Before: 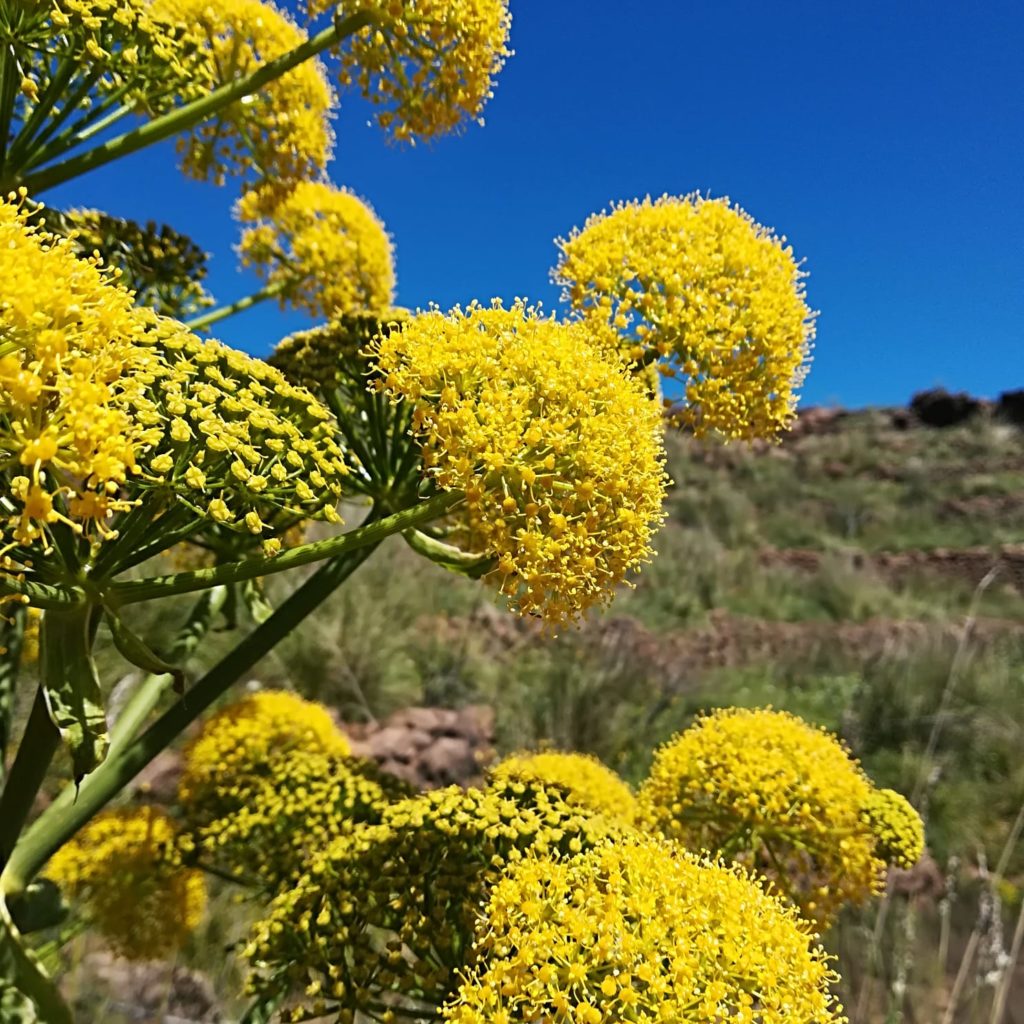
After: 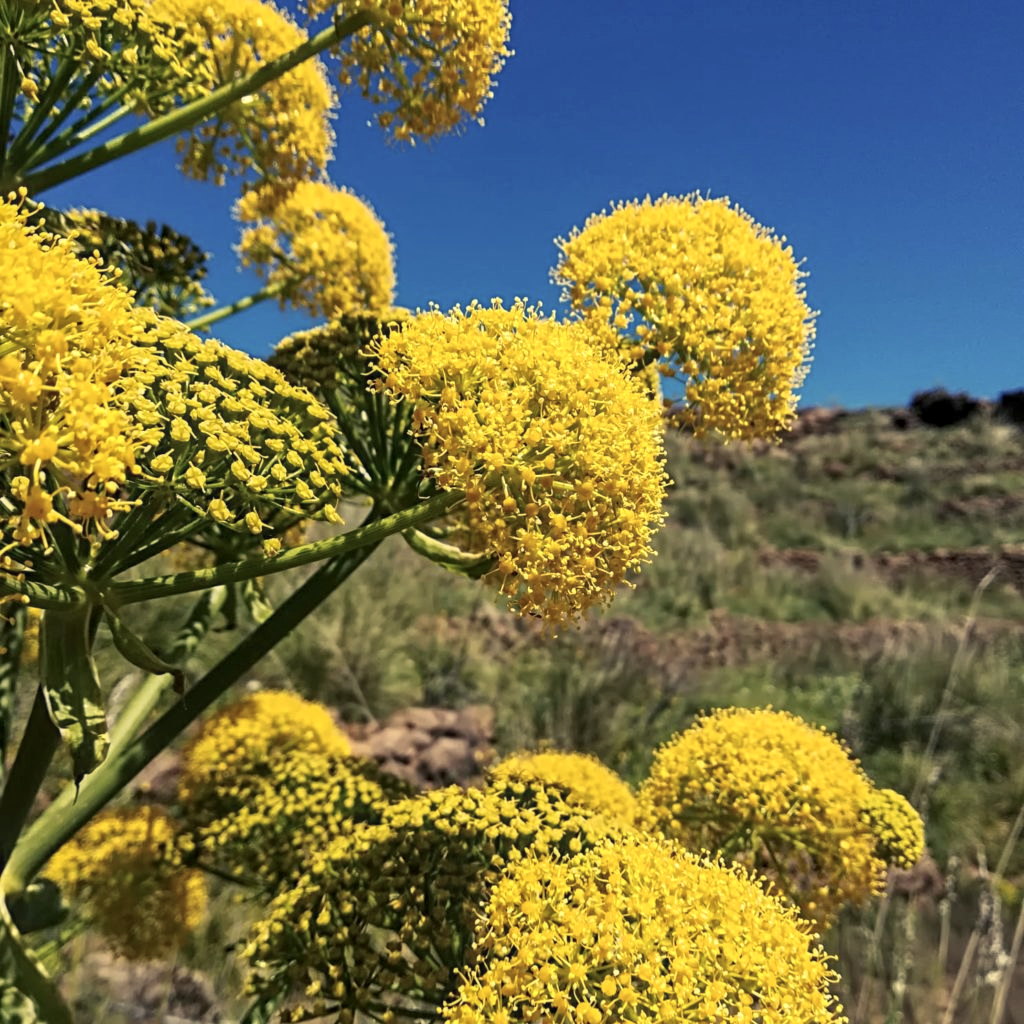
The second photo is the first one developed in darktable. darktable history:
local contrast: on, module defaults
color balance rgb: shadows lift › chroma 2%, shadows lift › hue 263°, highlights gain › chroma 8%, highlights gain › hue 84°, linear chroma grading › global chroma -15%, saturation formula JzAzBz (2021)
